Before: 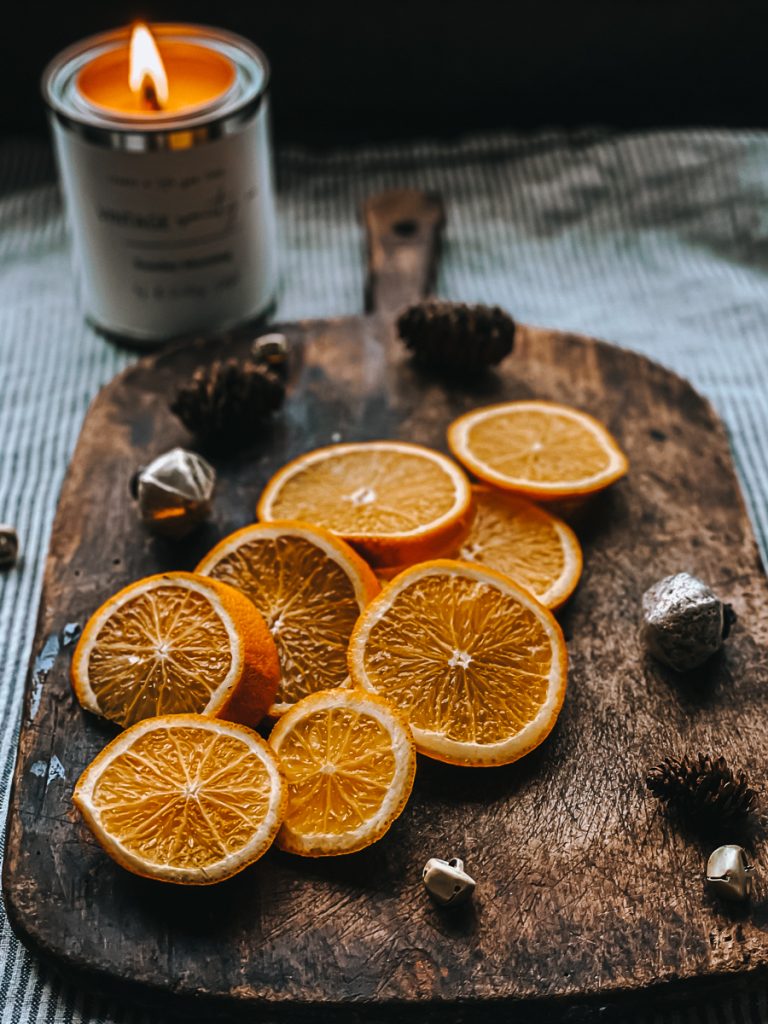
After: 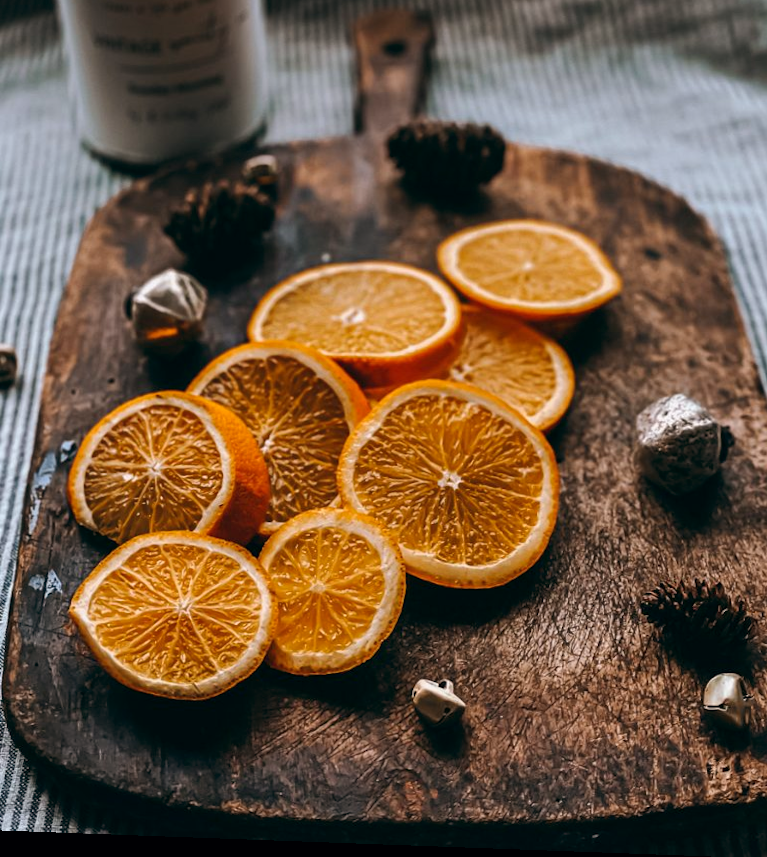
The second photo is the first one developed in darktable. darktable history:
rotate and perspective: lens shift (horizontal) -0.055, automatic cropping off
crop and rotate: top 18.507%
color balance: lift [0.998, 0.998, 1.001, 1.002], gamma [0.995, 1.025, 0.992, 0.975], gain [0.995, 1.02, 0.997, 0.98]
